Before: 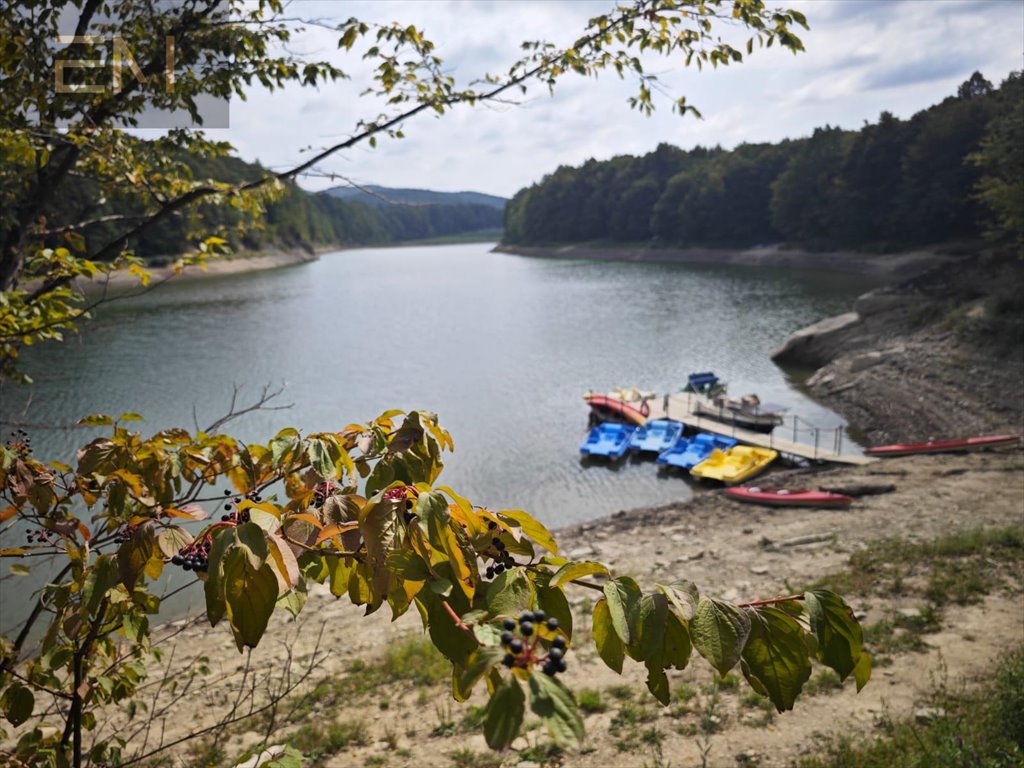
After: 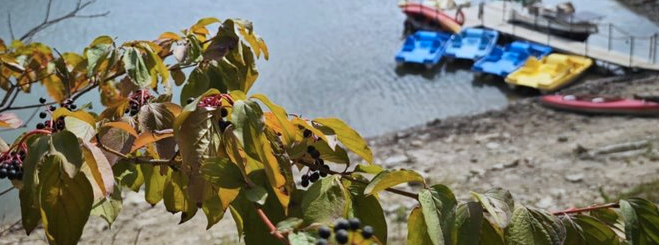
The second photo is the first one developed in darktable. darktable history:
color correction: highlights a* -4.18, highlights b* -10.81
crop: left 18.091%, top 51.13%, right 17.525%, bottom 16.85%
color balance rgb: global vibrance 0.5%
